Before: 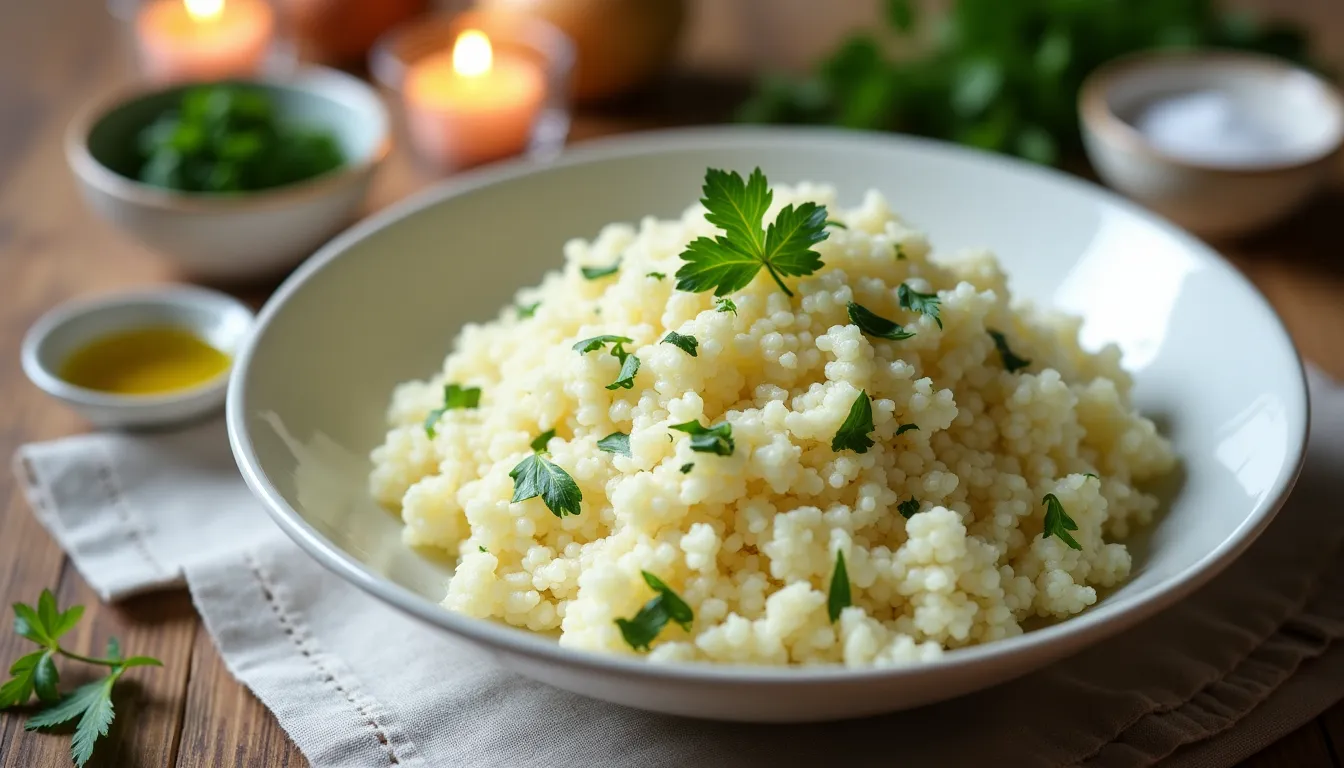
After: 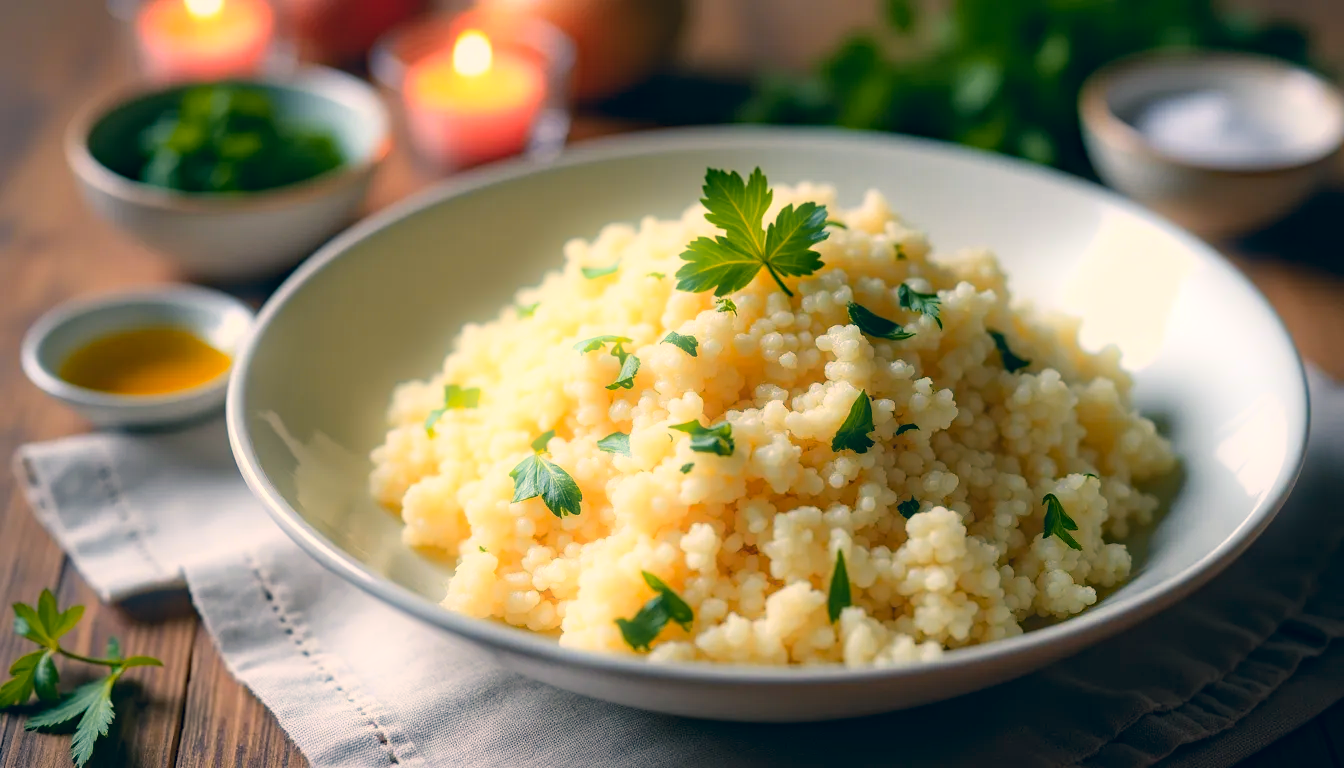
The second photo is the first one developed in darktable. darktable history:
color zones: curves: ch1 [(0.235, 0.558) (0.75, 0.5)]; ch2 [(0.25, 0.462) (0.749, 0.457)], mix 40.67%
haze removal: compatibility mode true, adaptive false
color correction: highlights a* 10.32, highlights b* 14.66, shadows a* -9.59, shadows b* -15.02
bloom: size 5%, threshold 95%, strength 15%
